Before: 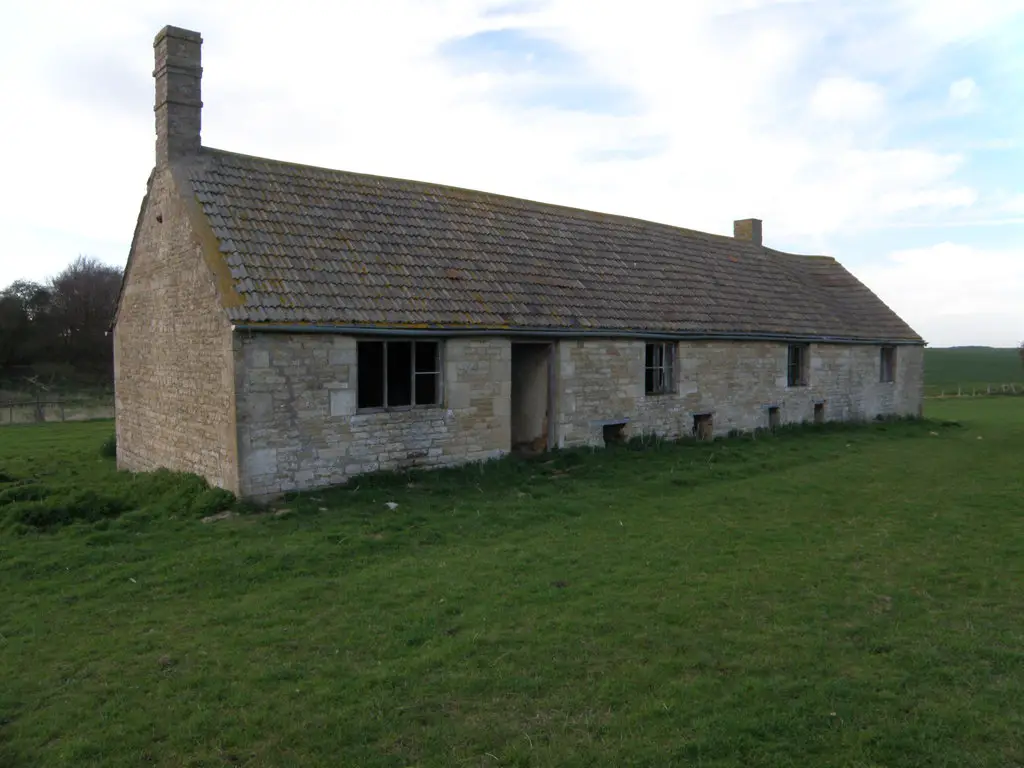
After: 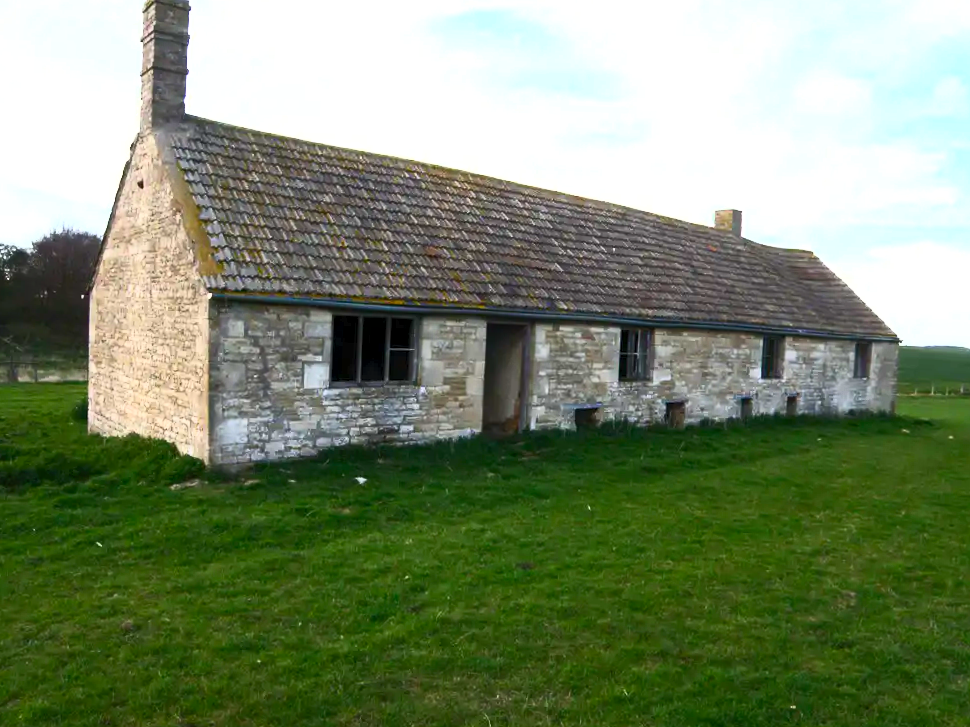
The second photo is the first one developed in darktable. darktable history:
crop and rotate: angle -2.4°
exposure: black level correction 0.001, exposure 0.296 EV, compensate highlight preservation false
contrast brightness saturation: contrast 0.837, brightness 0.609, saturation 0.607
